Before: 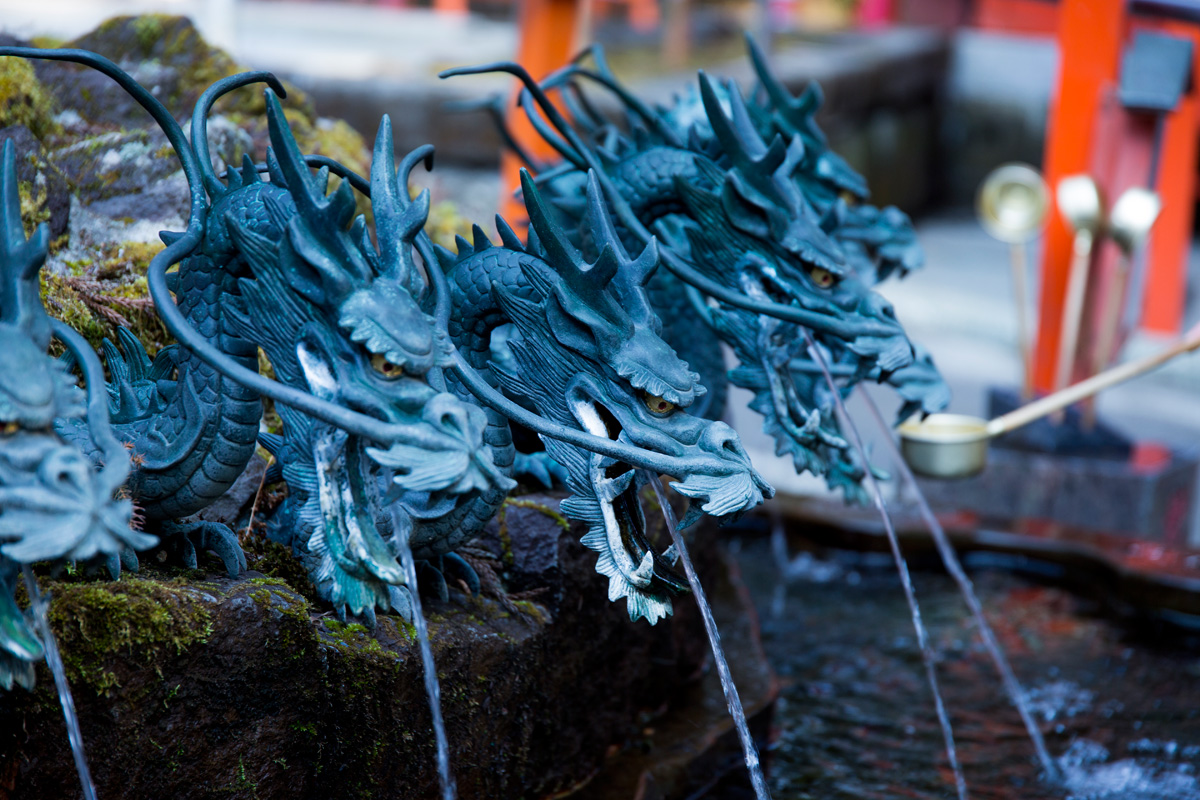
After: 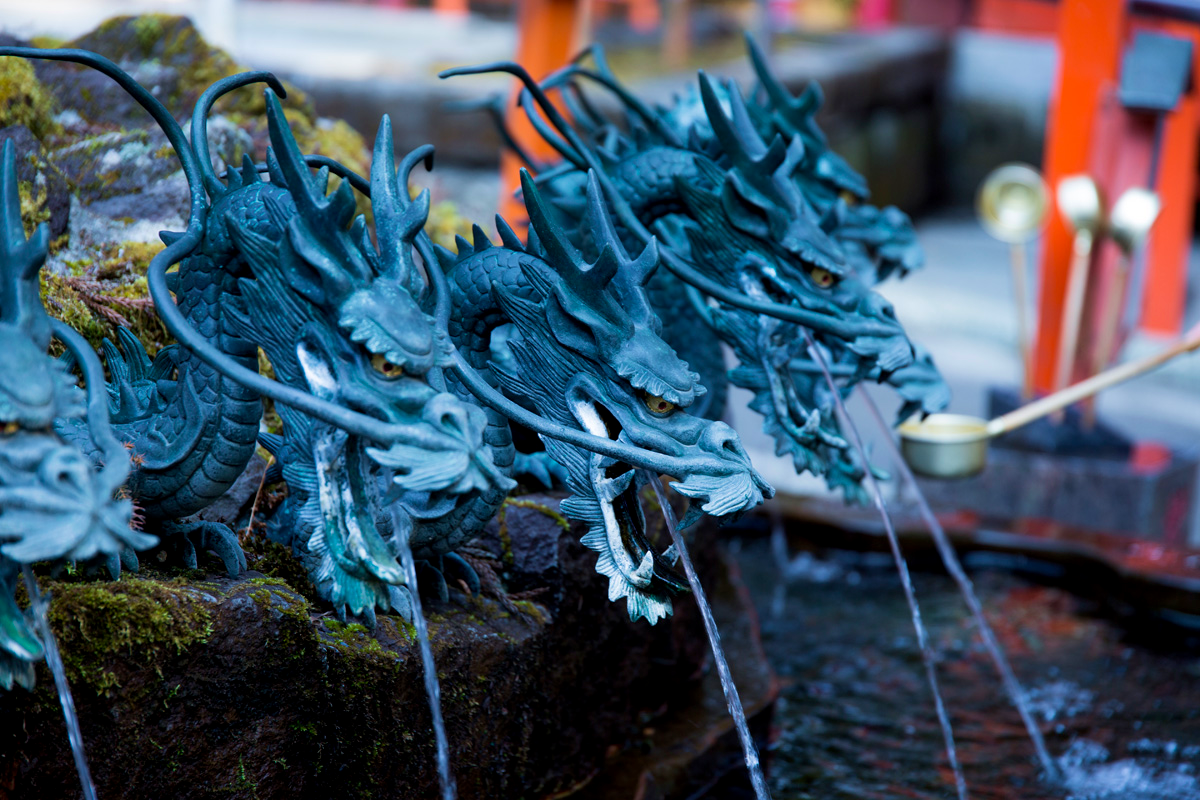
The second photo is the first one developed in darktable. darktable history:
velvia: on, module defaults
exposure: black level correction 0.001, compensate highlight preservation false
